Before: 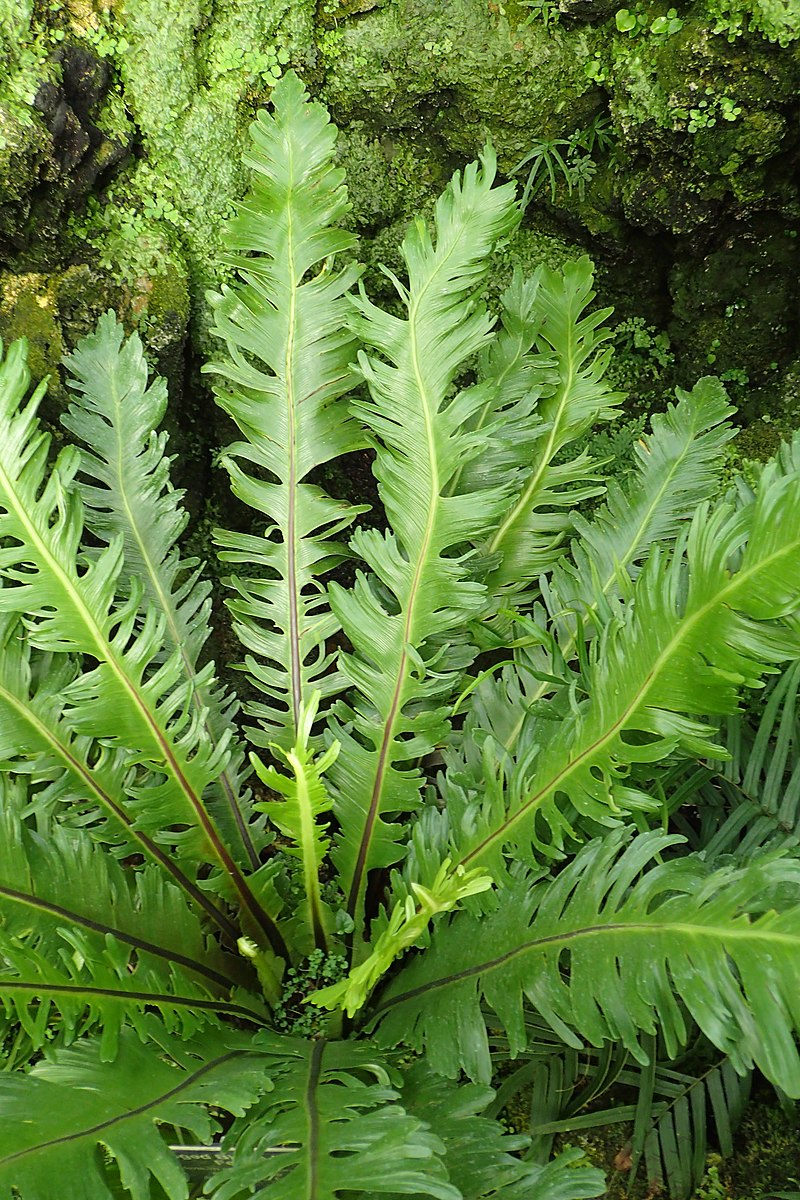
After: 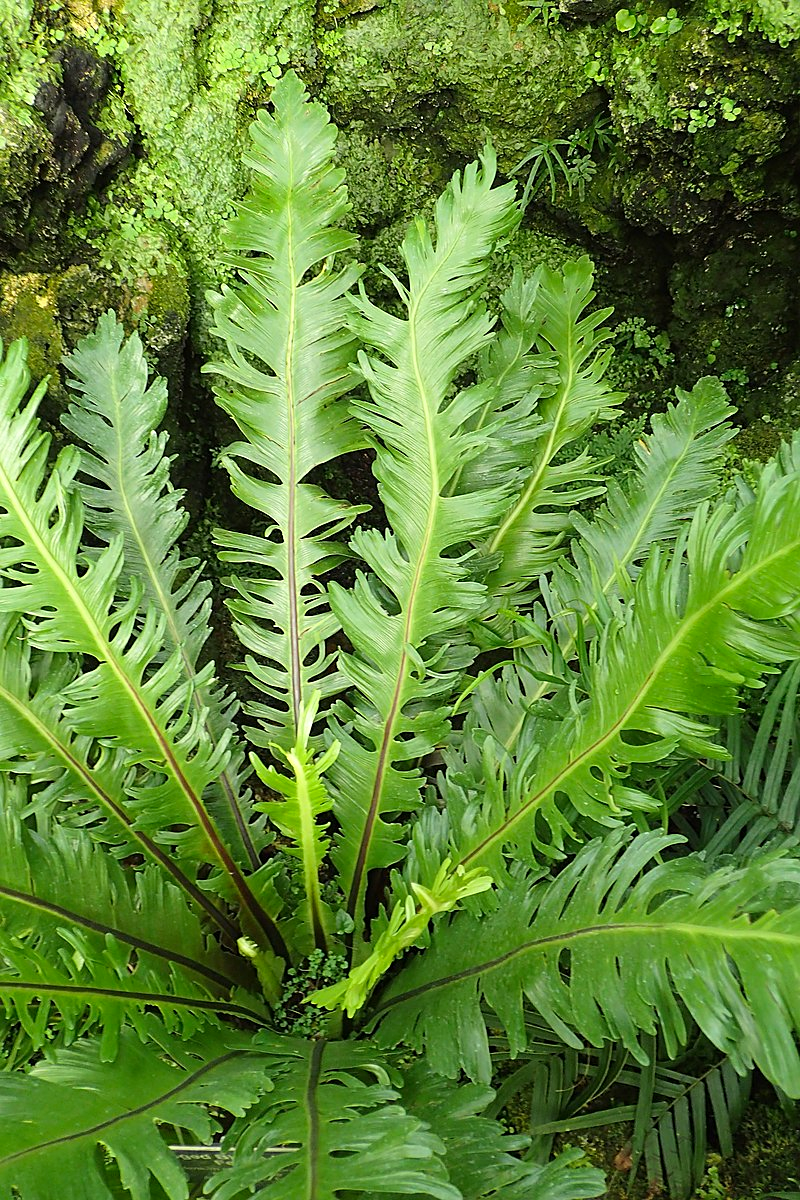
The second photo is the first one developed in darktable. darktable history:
contrast brightness saturation: contrast 0.099, brightness 0.035, saturation 0.09
sharpen: amount 0.212
